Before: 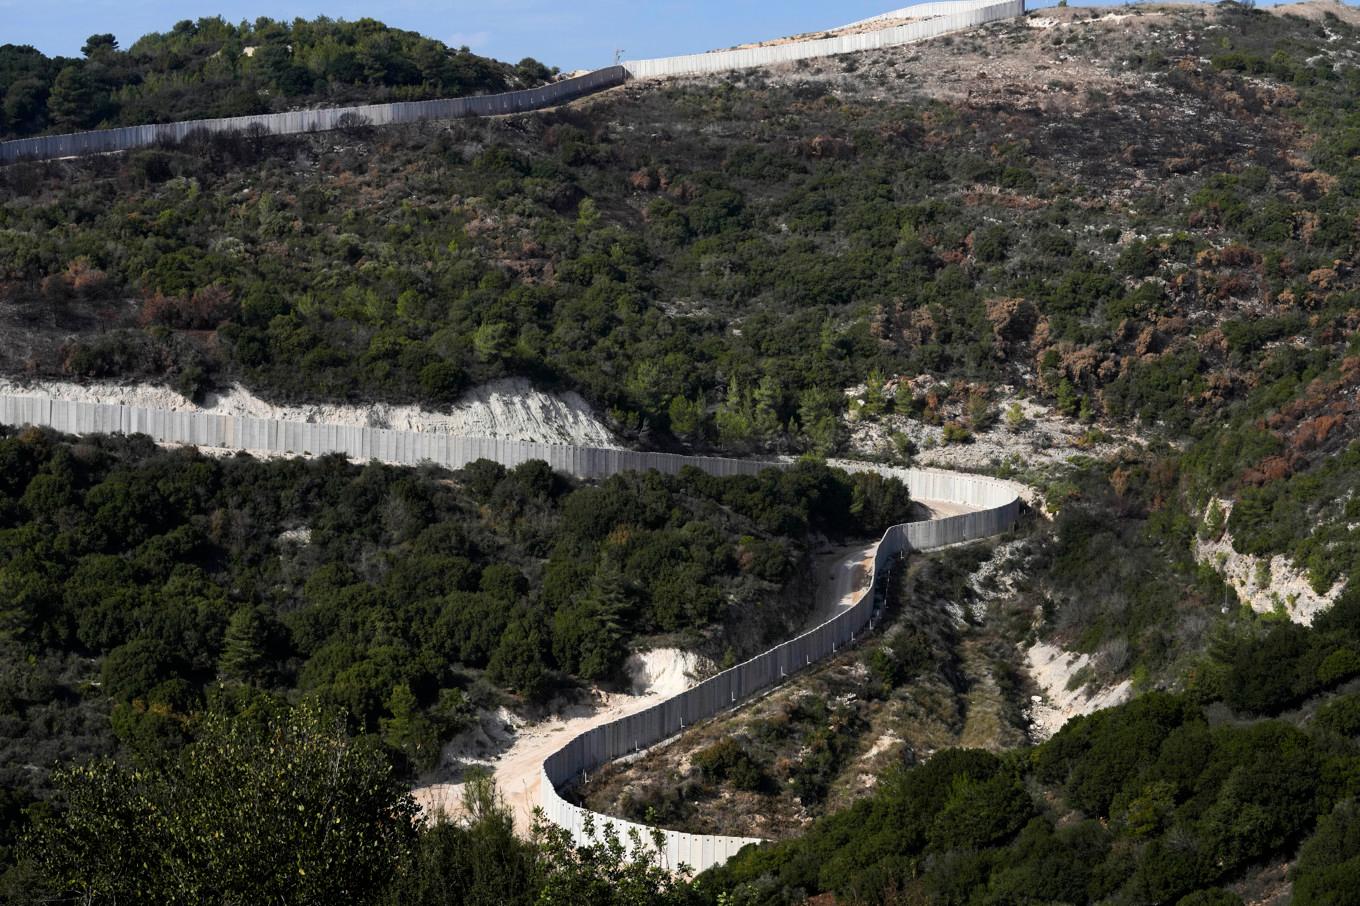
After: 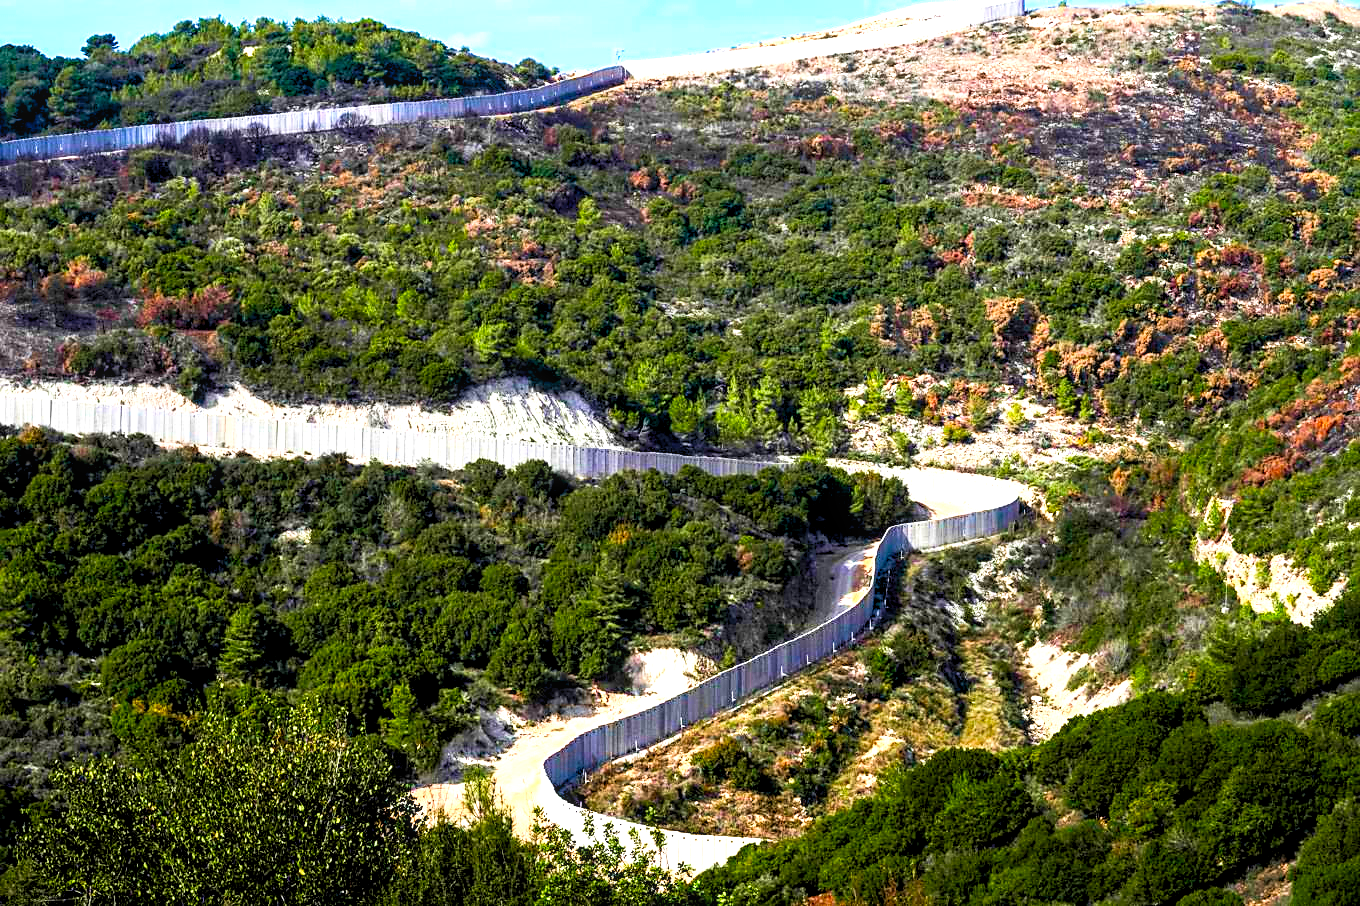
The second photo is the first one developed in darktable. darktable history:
local contrast: on, module defaults
sharpen: radius 1.864, amount 0.398, threshold 1.271
velvia: strength 45%
contrast brightness saturation: contrast 0.2, brightness 0.2, saturation 0.8
rotate and perspective: crop left 0, crop top 0
color balance rgb: global offset › luminance -0.51%, perceptual saturation grading › global saturation 27.53%, perceptual saturation grading › highlights -25%, perceptual saturation grading › shadows 25%, perceptual brilliance grading › highlights 6.62%, perceptual brilliance grading › mid-tones 17.07%, perceptual brilliance grading › shadows -5.23%
exposure: exposure 0.781 EV, compensate highlight preservation false
levels: levels [0, 0.474, 0.947]
